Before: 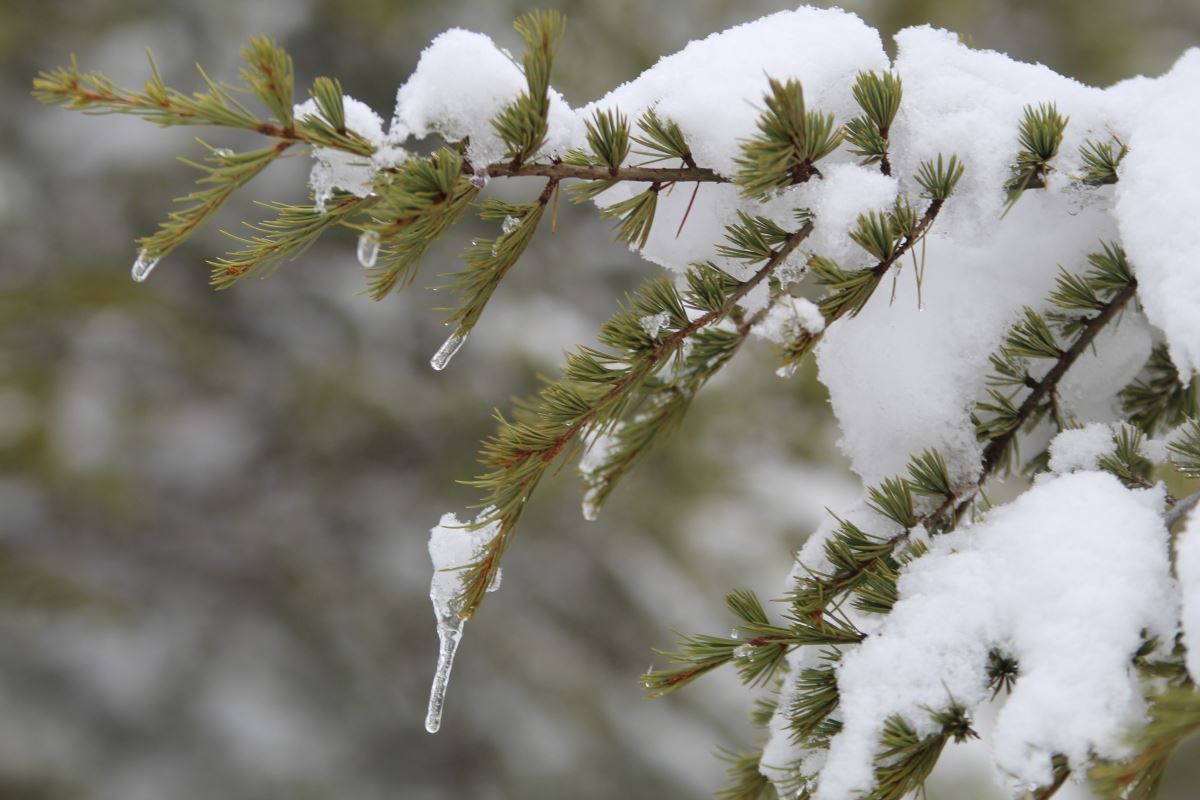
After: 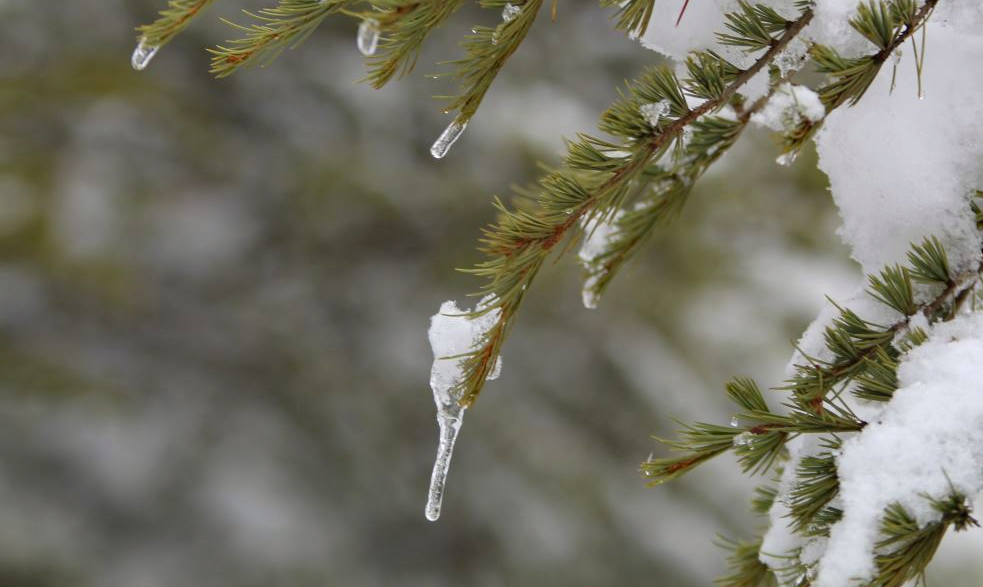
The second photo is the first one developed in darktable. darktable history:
haze removal: compatibility mode true, adaptive false
crop: top 26.596%, right 18.006%
